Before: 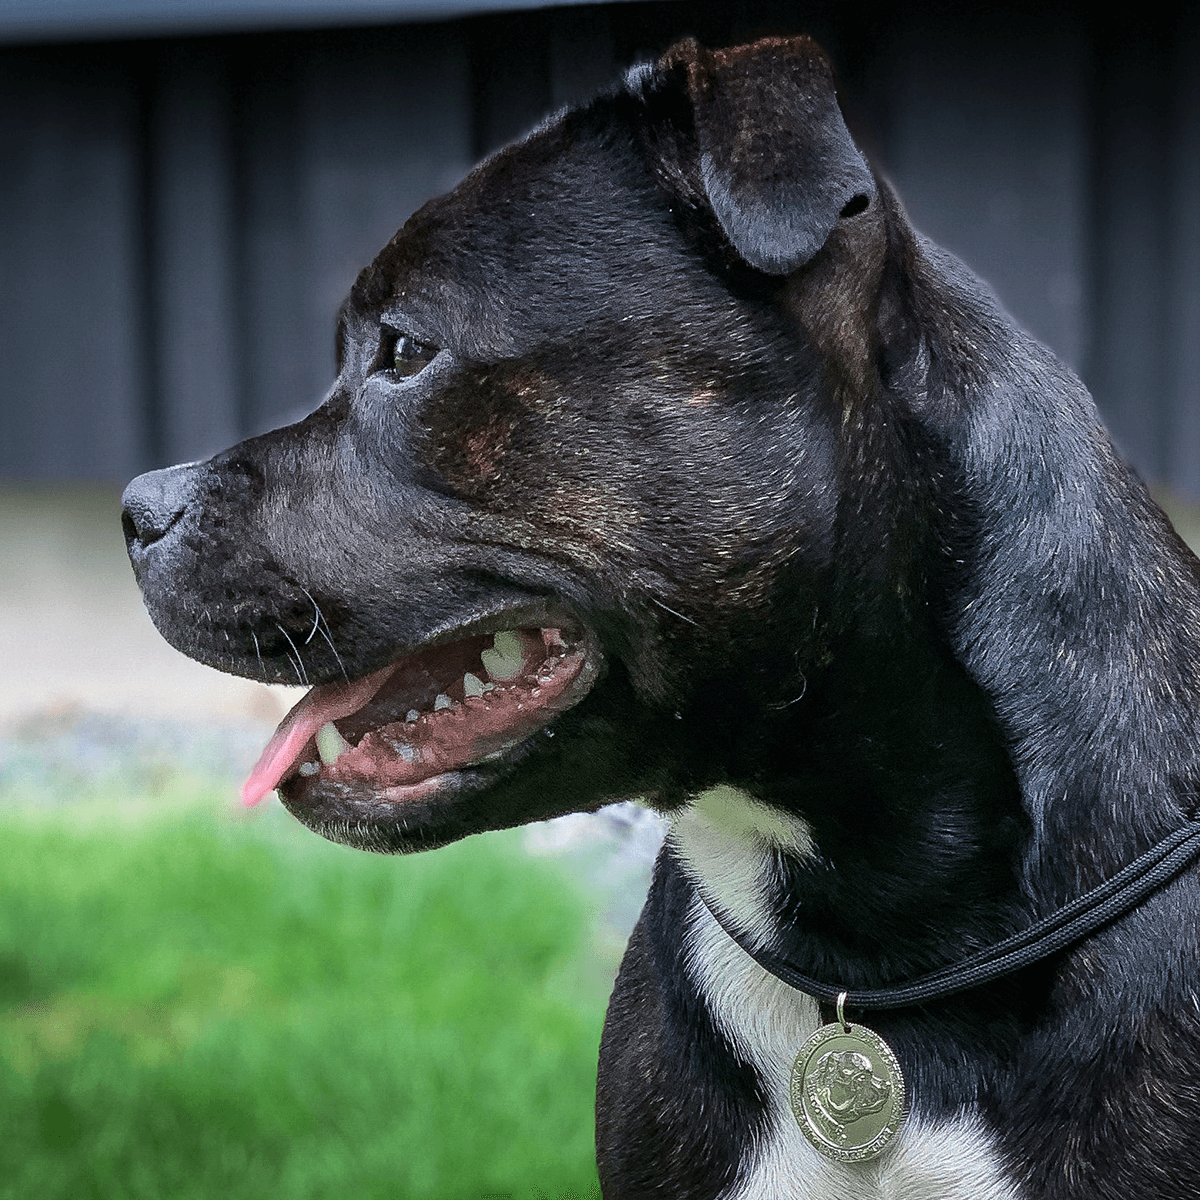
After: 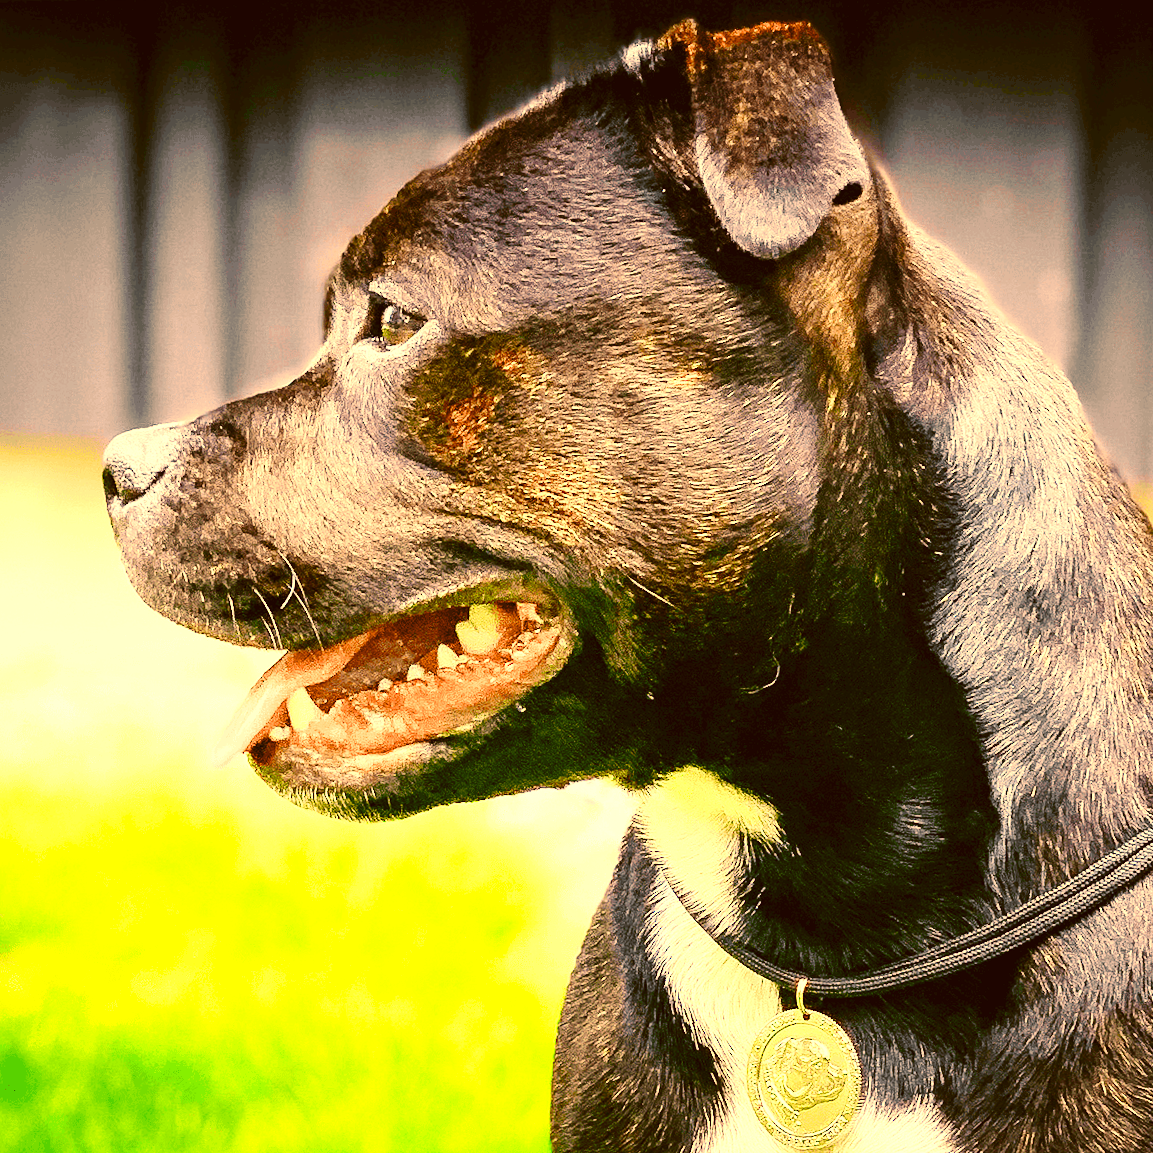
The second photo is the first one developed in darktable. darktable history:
crop and rotate: angle -2.38°
exposure: exposure 2.003 EV, compensate highlight preservation false
color correction: highlights a* 10.44, highlights b* 30.04, shadows a* 2.73, shadows b* 17.51, saturation 1.72
base curve: curves: ch0 [(0, 0) (0.036, 0.025) (0.121, 0.166) (0.206, 0.329) (0.605, 0.79) (1, 1)], preserve colors none
